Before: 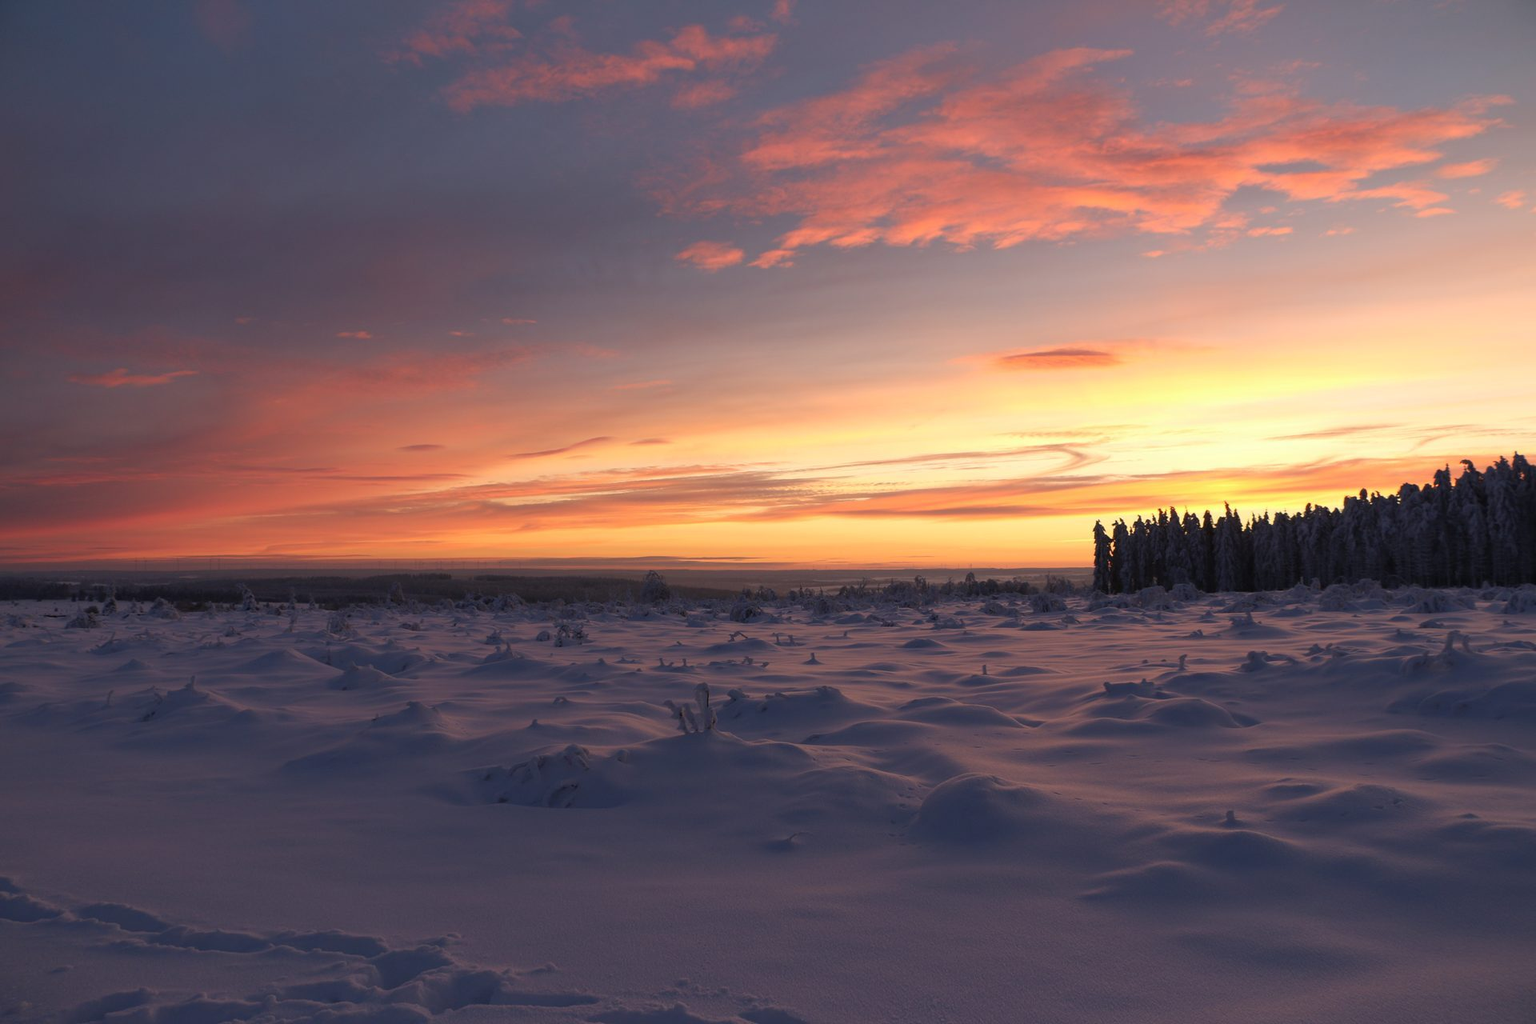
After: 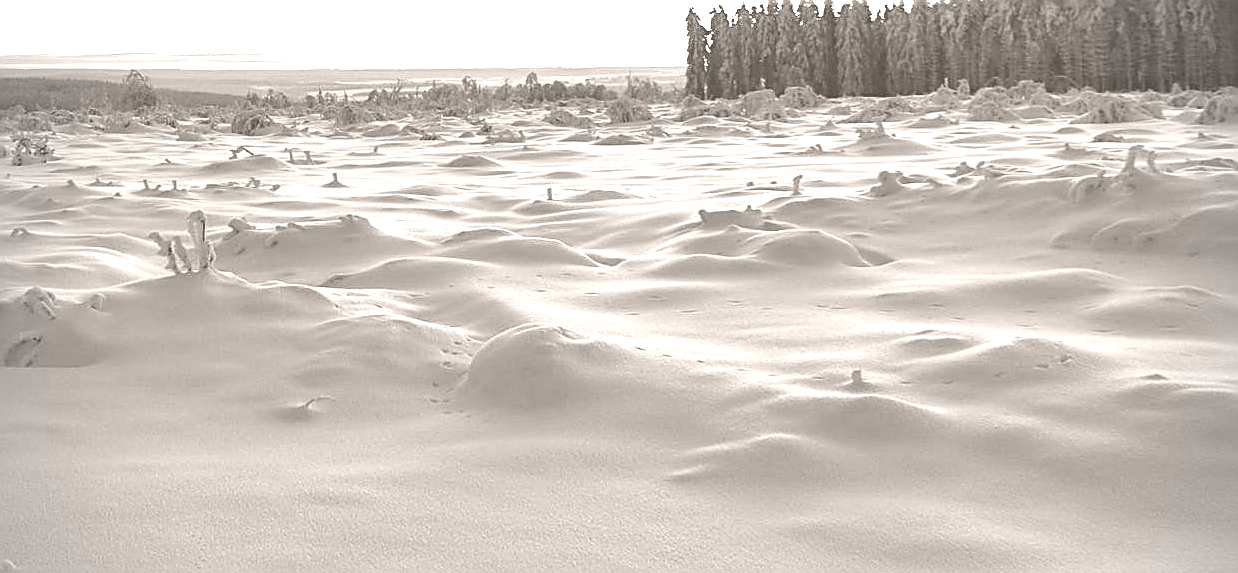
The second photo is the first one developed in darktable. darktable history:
exposure: black level correction 0, exposure 1.675 EV, compensate exposure bias true, compensate highlight preservation false
local contrast: mode bilateral grid, contrast 50, coarseness 50, detail 150%, midtone range 0.2
sharpen: amount 1
colorize: hue 34.49°, saturation 35.33%, source mix 100%, lightness 55%, version 1
crop and rotate: left 35.509%, top 50.238%, bottom 4.934%
vignetting: fall-off radius 60.92%
color correction: highlights a* 14.46, highlights b* 5.85, shadows a* -5.53, shadows b* -15.24, saturation 0.85
